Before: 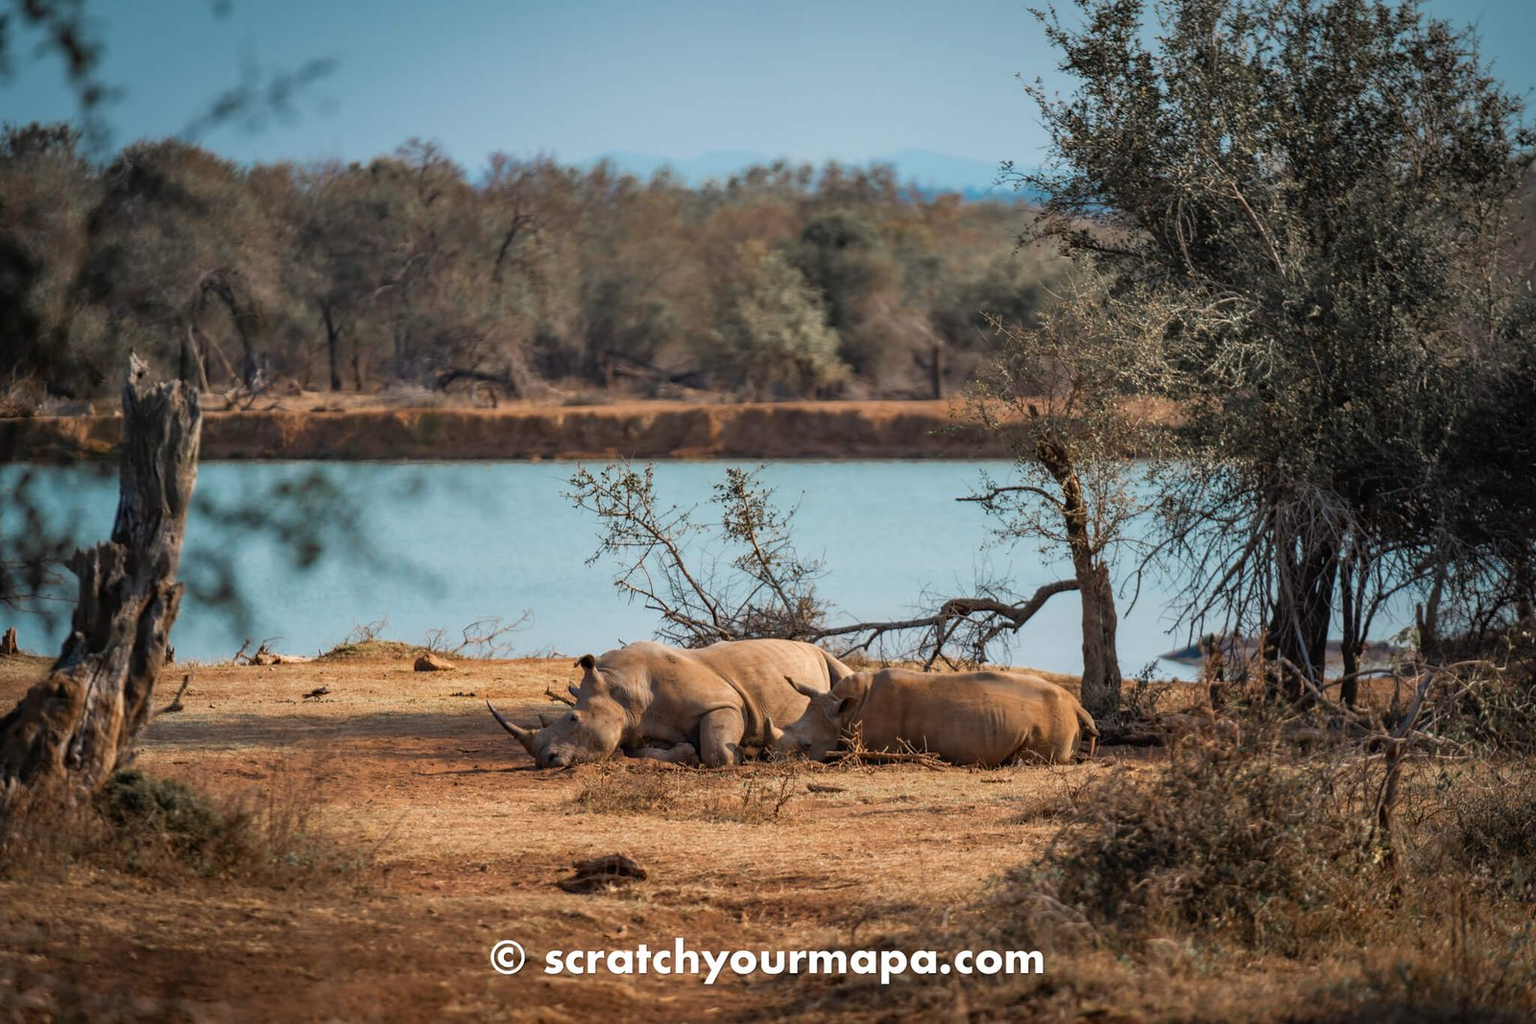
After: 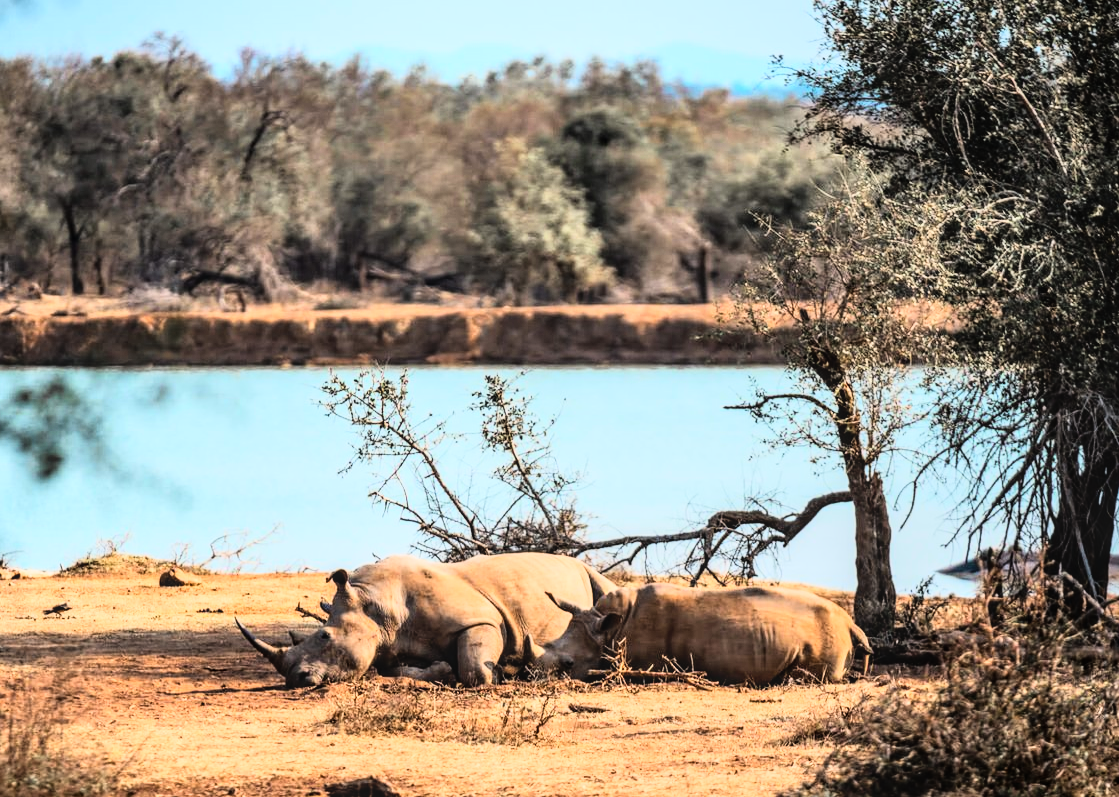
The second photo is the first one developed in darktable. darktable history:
local contrast: detail 115%
crop and rotate: left 17.046%, top 10.659%, right 12.989%, bottom 14.553%
rgb curve: curves: ch0 [(0, 0) (0.21, 0.15) (0.24, 0.21) (0.5, 0.75) (0.75, 0.96) (0.89, 0.99) (1, 1)]; ch1 [(0, 0.02) (0.21, 0.13) (0.25, 0.2) (0.5, 0.67) (0.75, 0.9) (0.89, 0.97) (1, 1)]; ch2 [(0, 0.02) (0.21, 0.13) (0.25, 0.2) (0.5, 0.67) (0.75, 0.9) (0.89, 0.97) (1, 1)], compensate middle gray true
